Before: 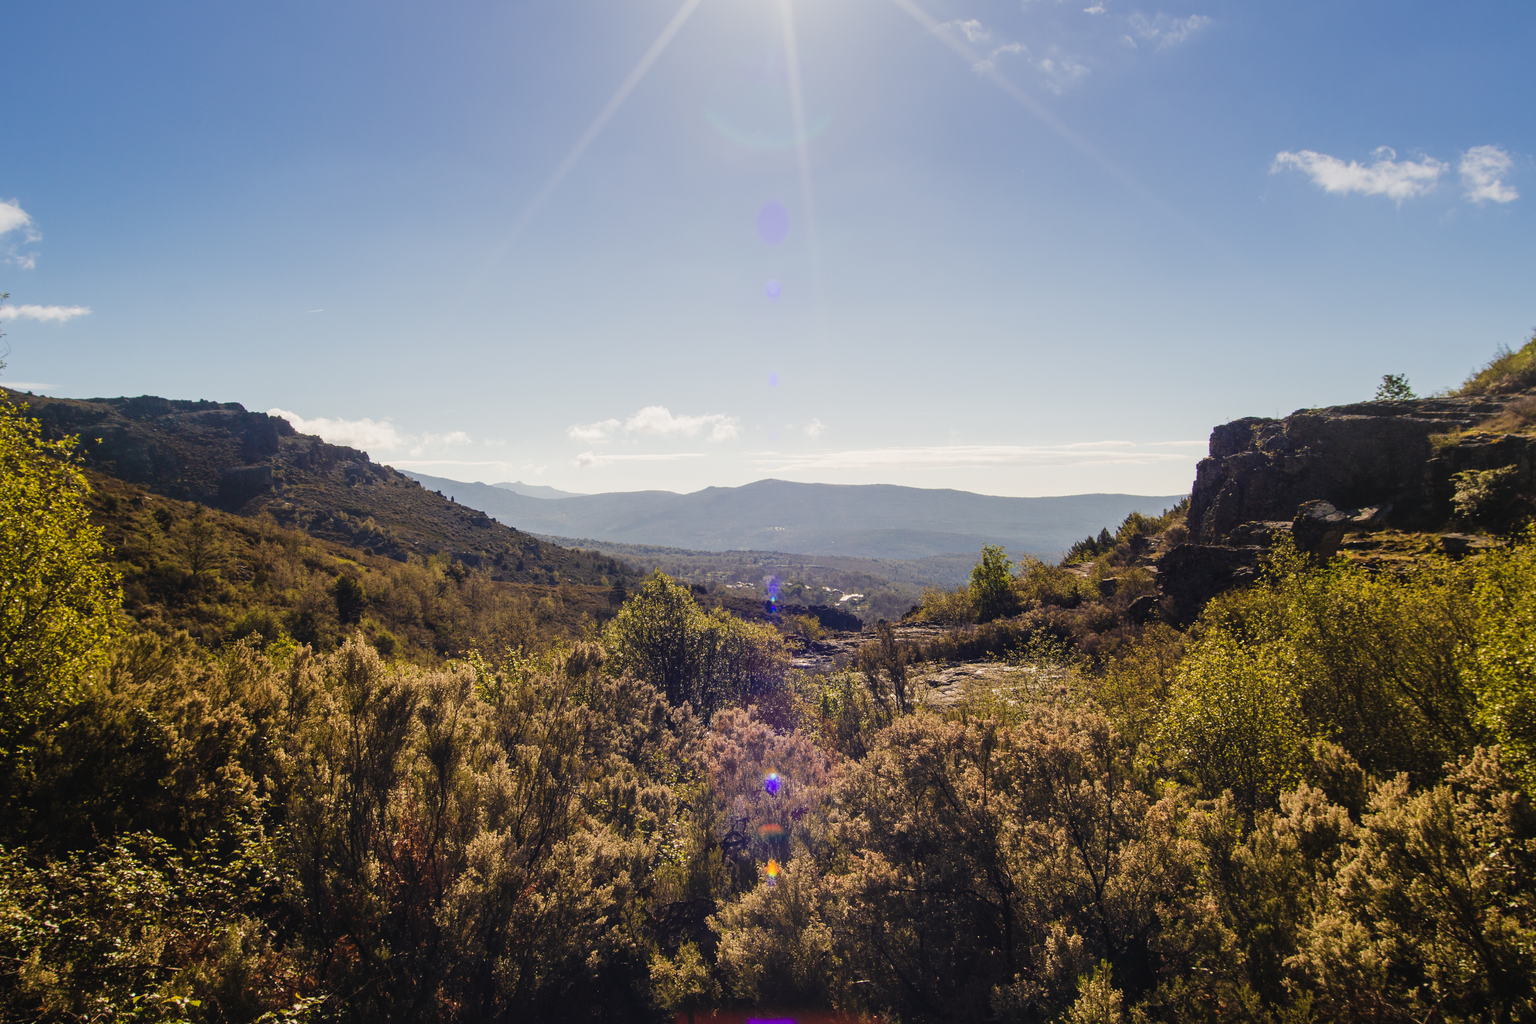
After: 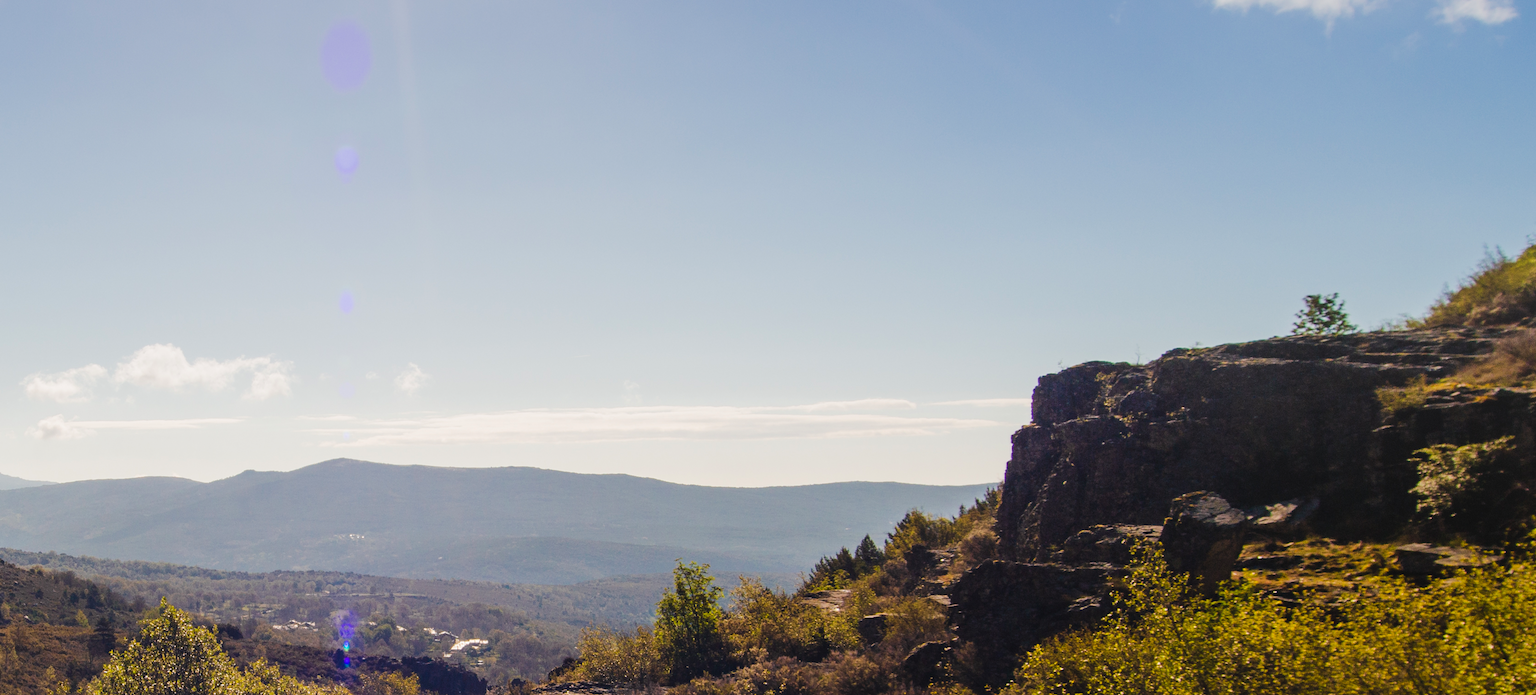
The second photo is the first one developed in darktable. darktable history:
crop: left 36.005%, top 18.293%, right 0.31%, bottom 38.444%
contrast brightness saturation: saturation -0.04
